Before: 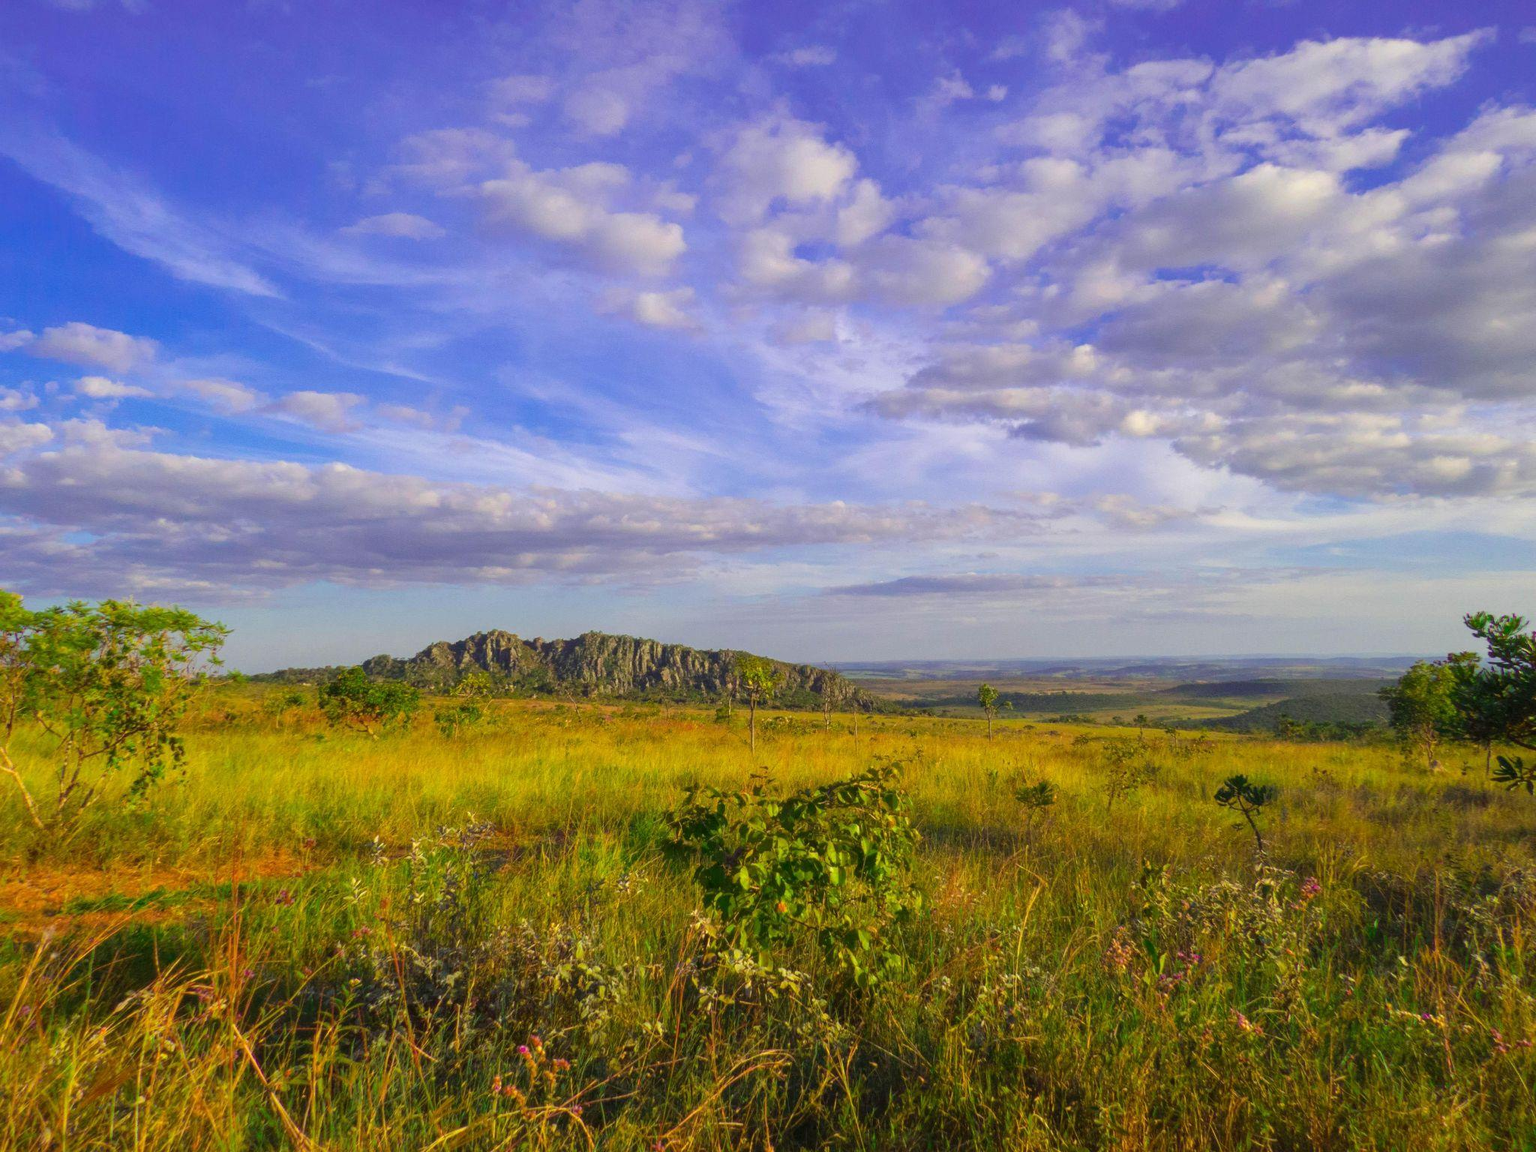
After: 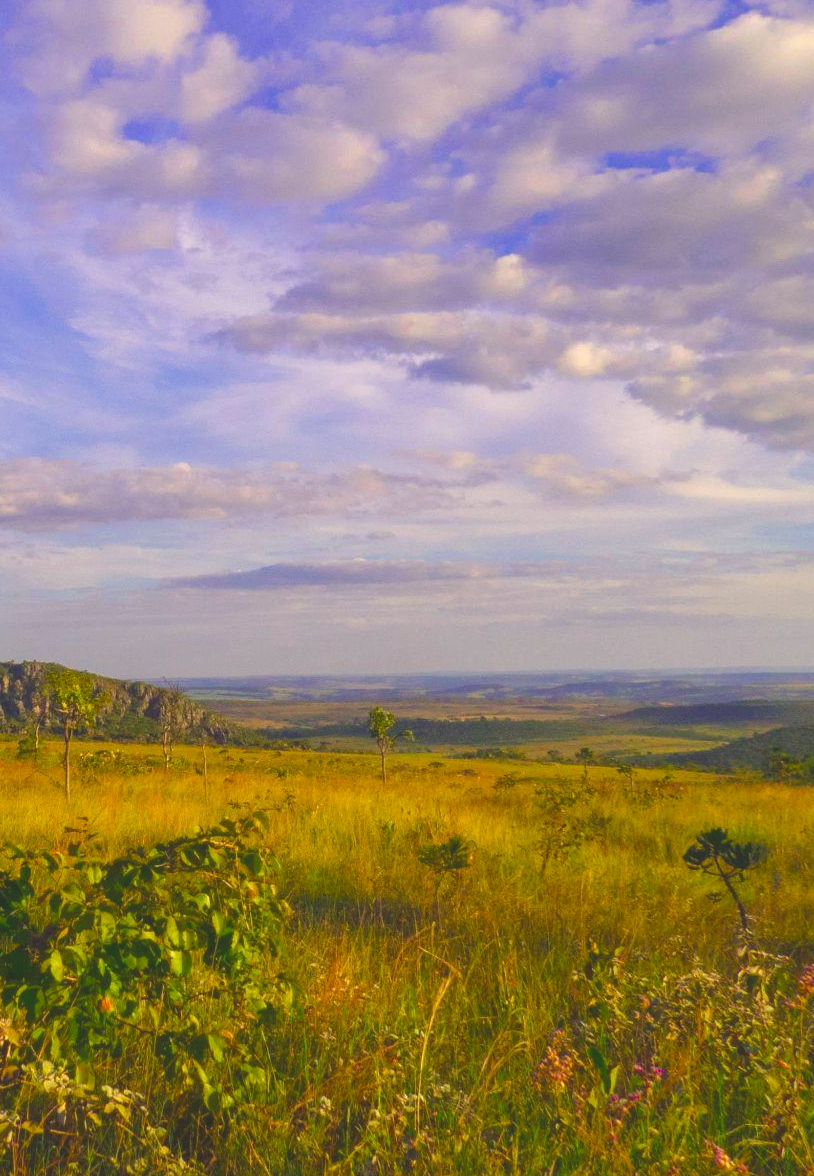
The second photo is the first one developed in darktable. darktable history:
color balance rgb: shadows lift › chroma 2%, shadows lift › hue 247.2°, power › chroma 0.3%, power › hue 25.2°, highlights gain › chroma 3%, highlights gain › hue 60°, global offset › luminance 2%, perceptual saturation grading › global saturation 20%, perceptual saturation grading › highlights -20%, perceptual saturation grading › shadows 30%
crop: left 45.721%, top 13.393%, right 14.118%, bottom 10.01%
